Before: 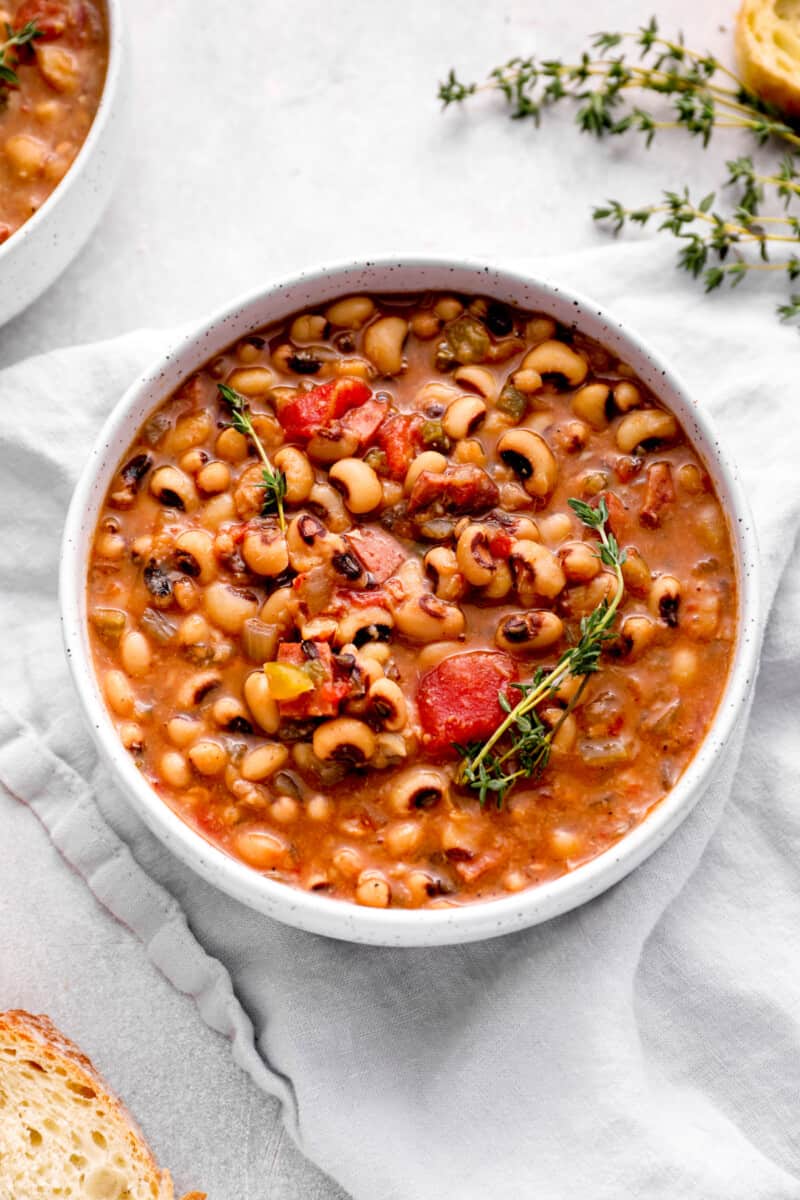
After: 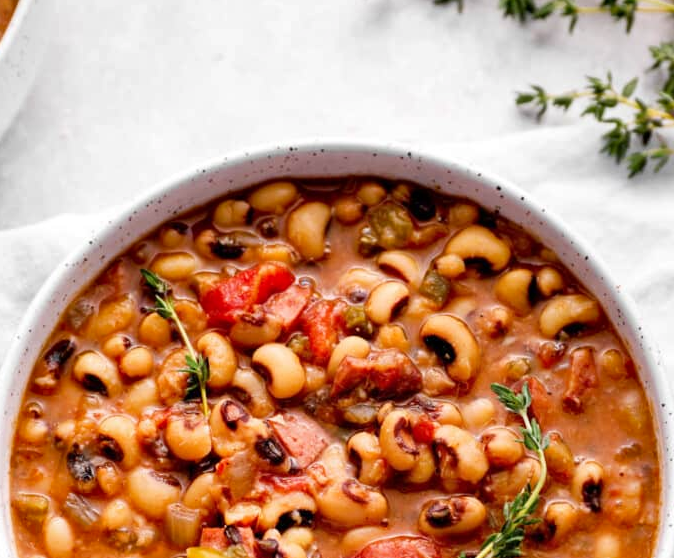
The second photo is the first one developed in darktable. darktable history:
base curve: curves: ch0 [(0, 0) (0.472, 0.508) (1, 1)], preserve colors none
crop and rotate: left 9.67%, top 9.65%, right 5.985%, bottom 43.843%
shadows and highlights: shadows 35.23, highlights -34.87, highlights color adjustment 73.86%, soften with gaussian
